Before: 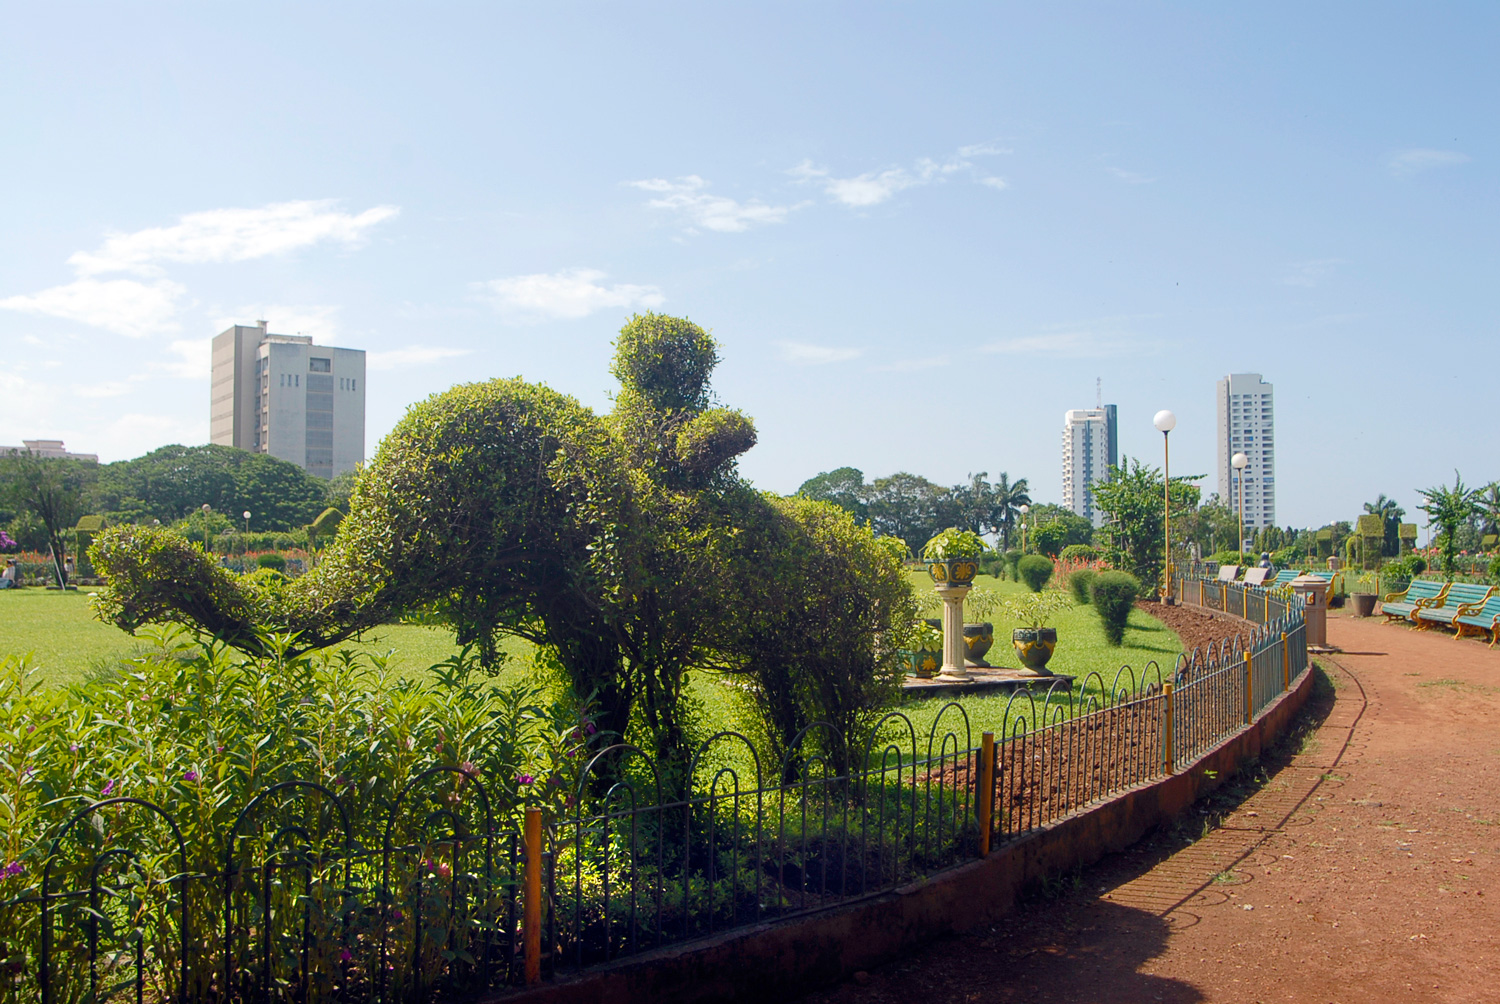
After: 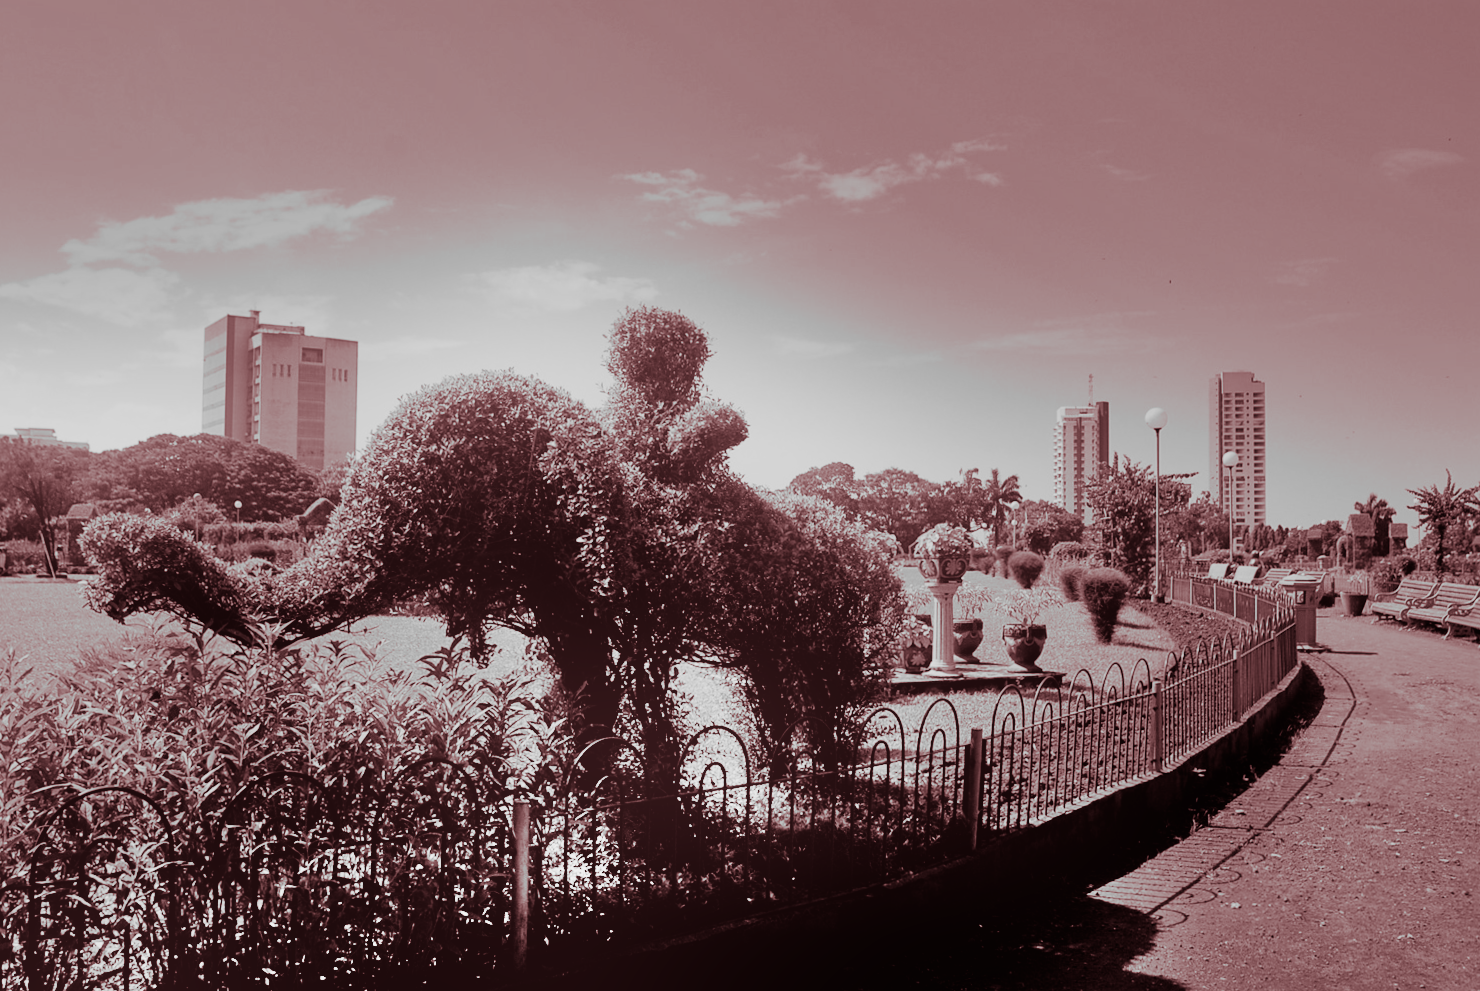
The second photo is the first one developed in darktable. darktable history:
crop and rotate: angle -0.5°
filmic rgb: black relative exposure -5 EV, white relative exposure 3.5 EV, hardness 3.19, contrast 1.4, highlights saturation mix -30%
monochrome: on, module defaults
split-toning: highlights › hue 187.2°, highlights › saturation 0.83, balance -68.05, compress 56.43%
shadows and highlights: shadows 80.73, white point adjustment -9.07, highlights -61.46, soften with gaussian
bloom: threshold 82.5%, strength 16.25%
